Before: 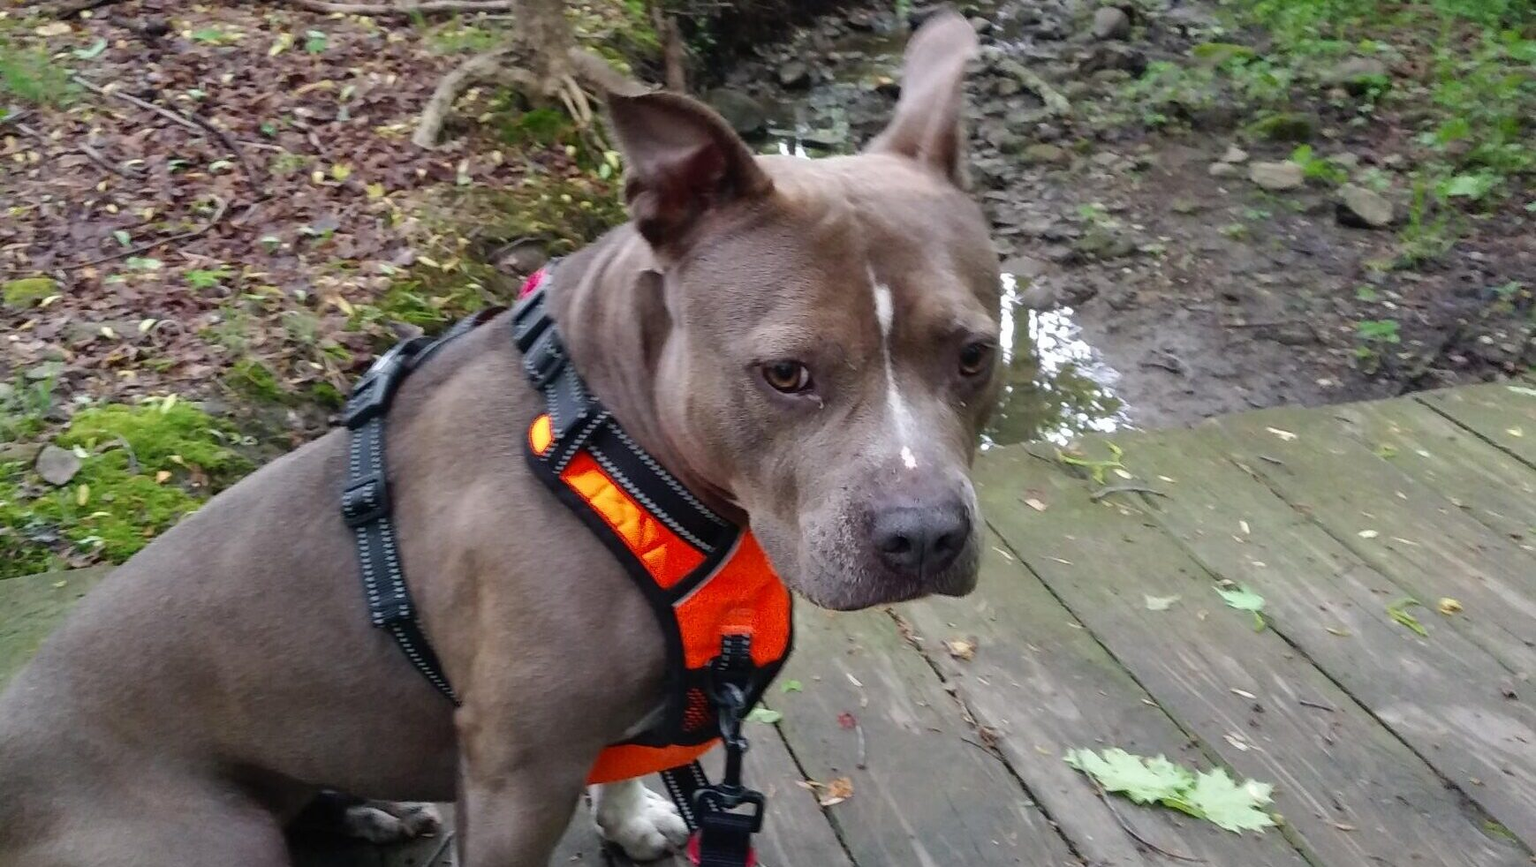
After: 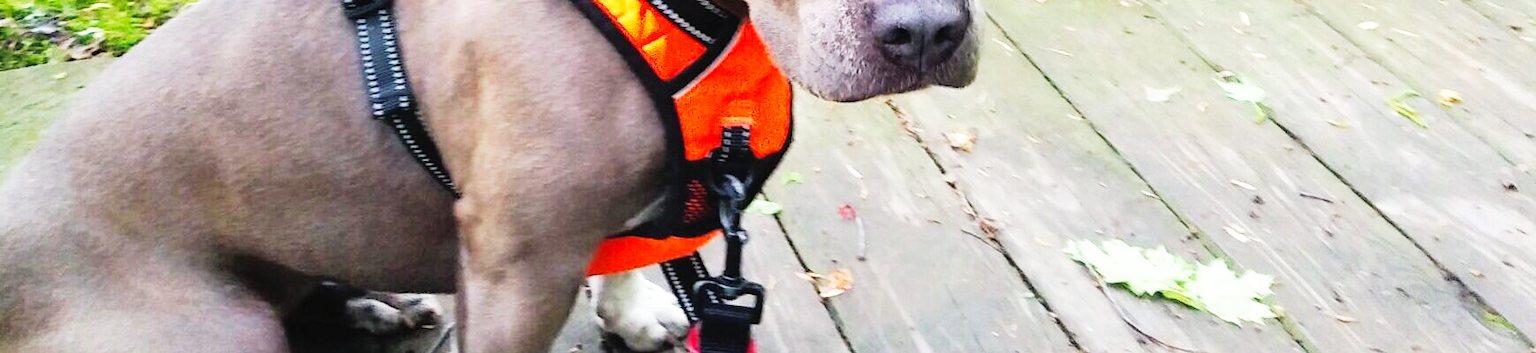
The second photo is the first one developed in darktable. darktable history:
base curve: curves: ch0 [(0, 0) (0.007, 0.004) (0.027, 0.03) (0.046, 0.07) (0.207, 0.54) (0.442, 0.872) (0.673, 0.972) (1, 1)], preserve colors none
crop and rotate: top 58.719%, bottom 0.456%
contrast brightness saturation: brightness 0.154
